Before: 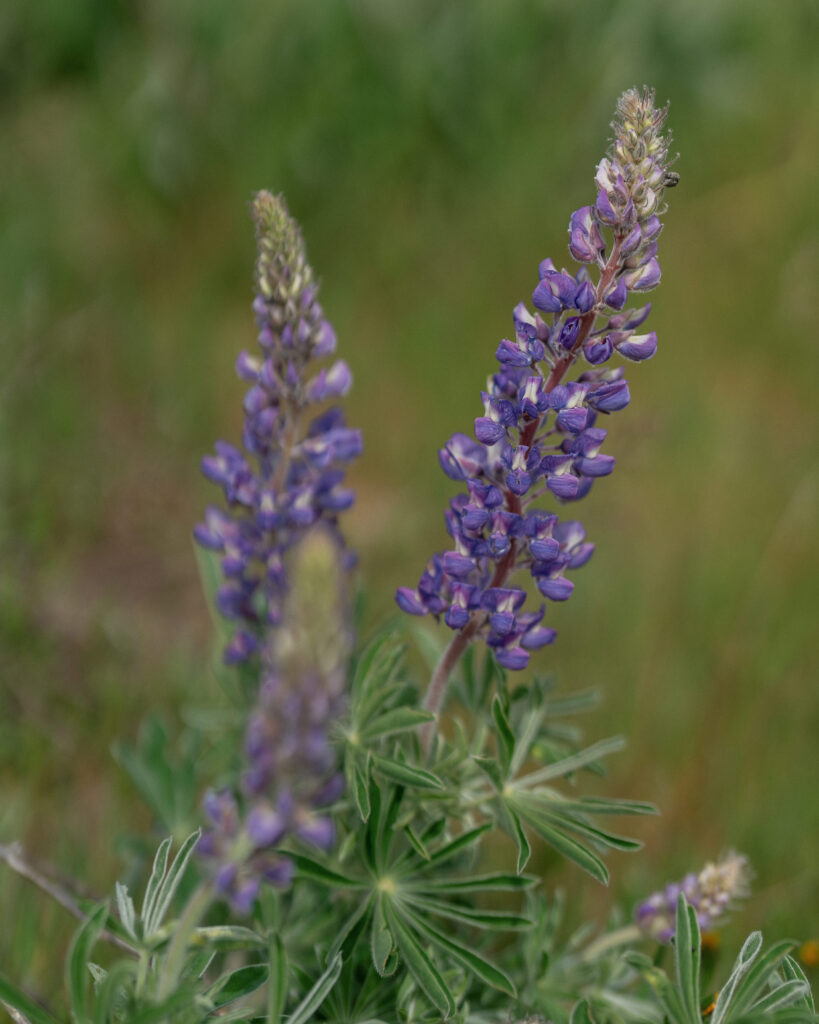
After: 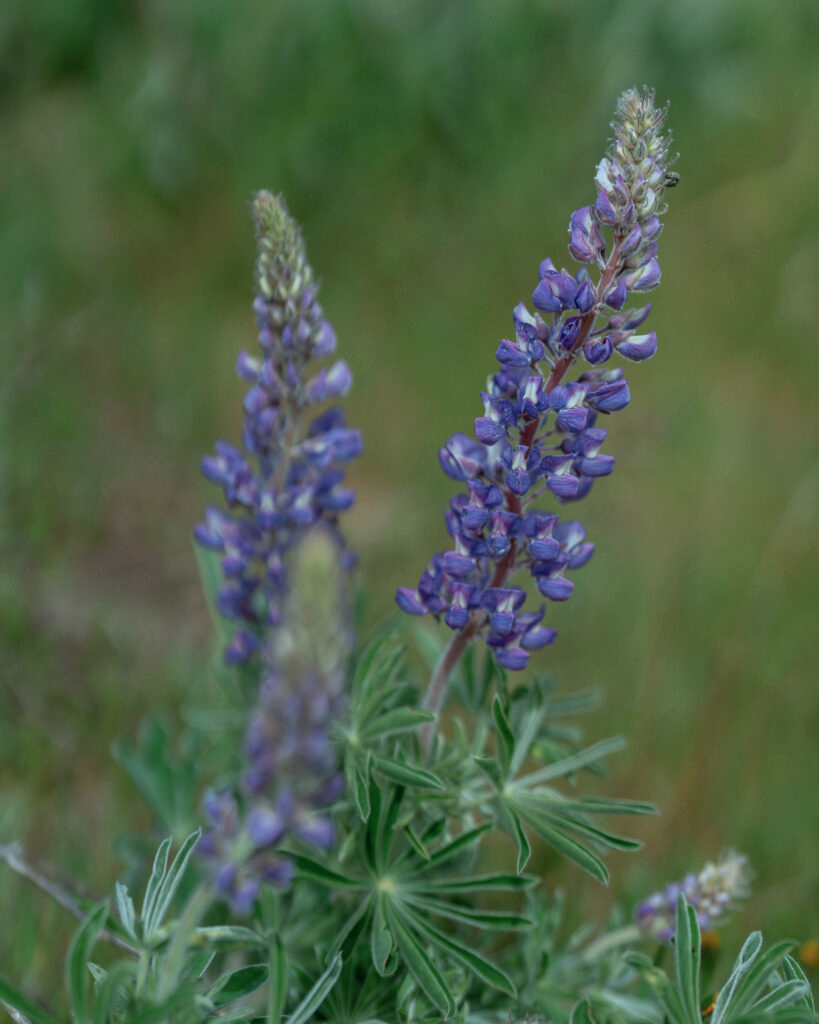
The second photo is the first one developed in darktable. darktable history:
color correction: highlights a* -11.98, highlights b* -14.83
